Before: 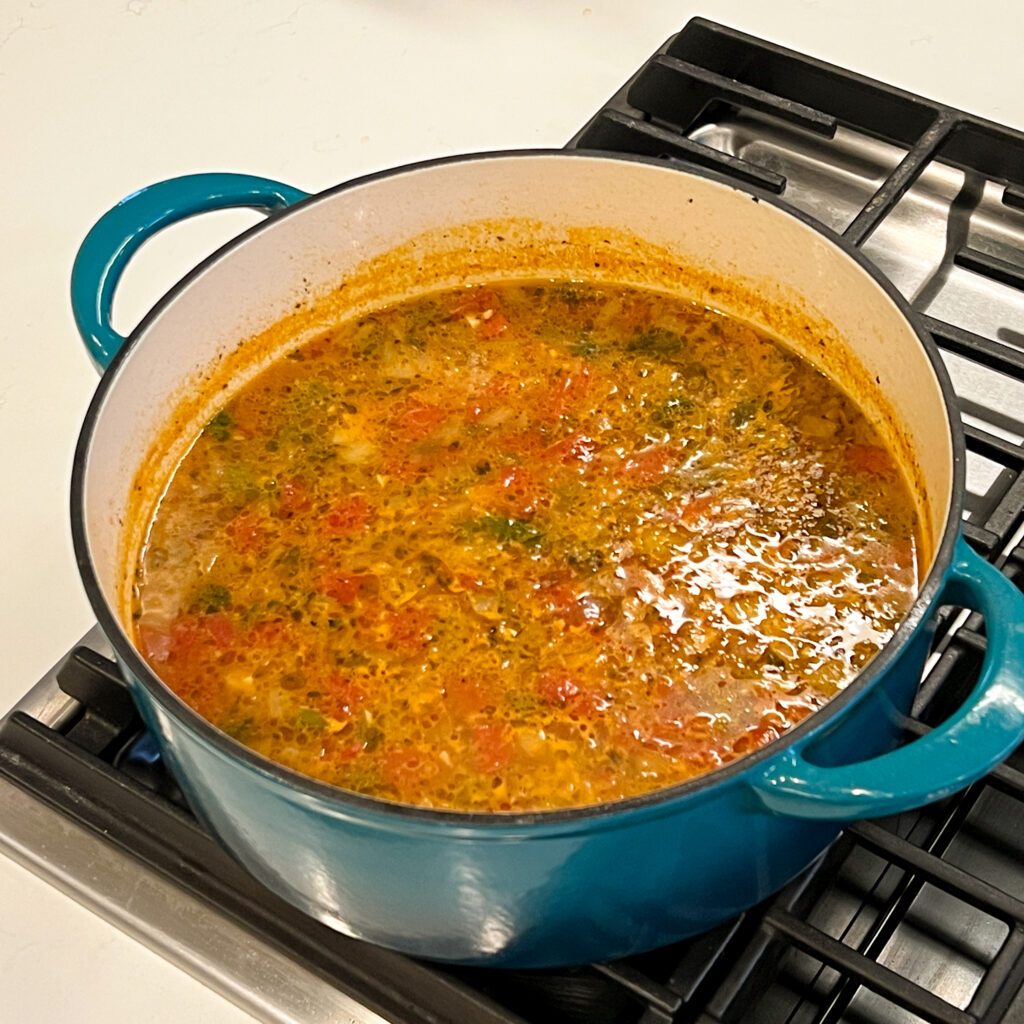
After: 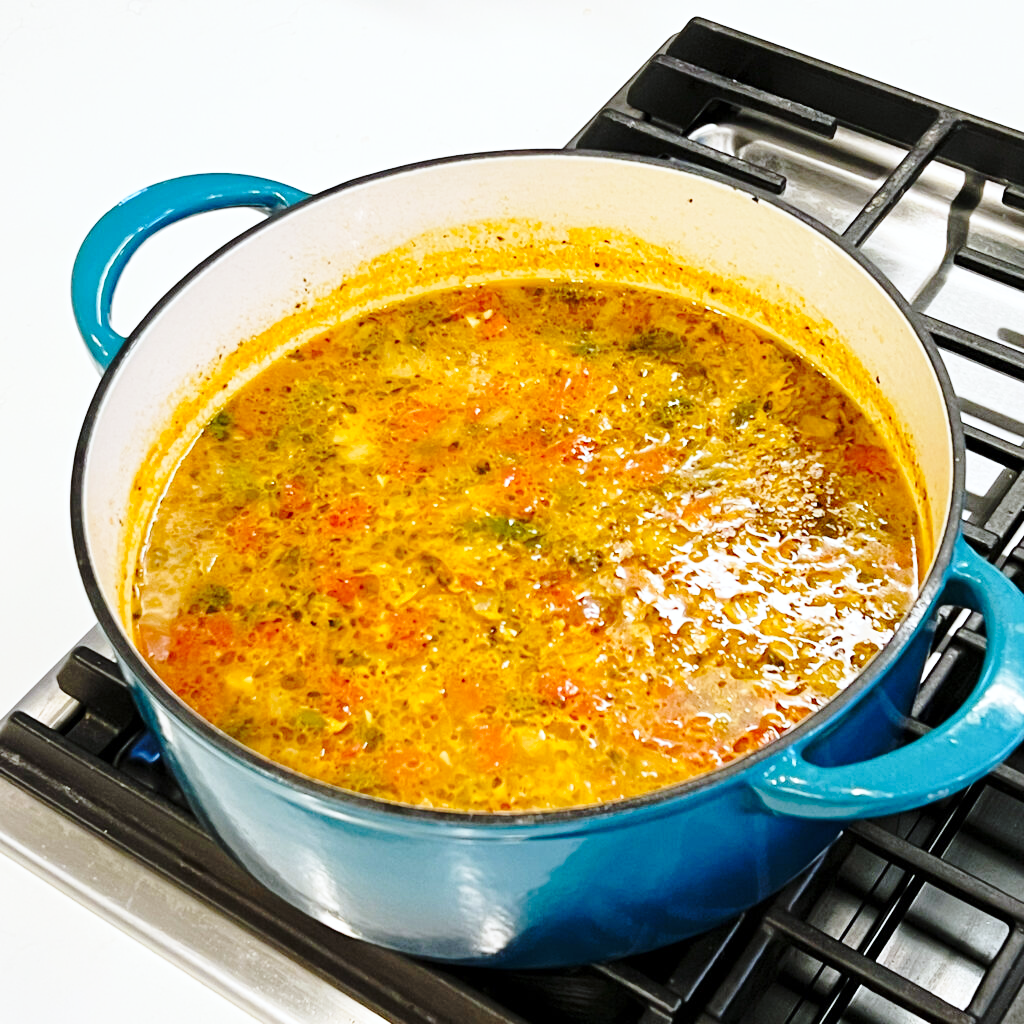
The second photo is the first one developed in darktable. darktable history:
white balance: red 0.924, blue 1.095
base curve: curves: ch0 [(0, 0) (0.032, 0.037) (0.105, 0.228) (0.435, 0.76) (0.856, 0.983) (1, 1)], preserve colors none
